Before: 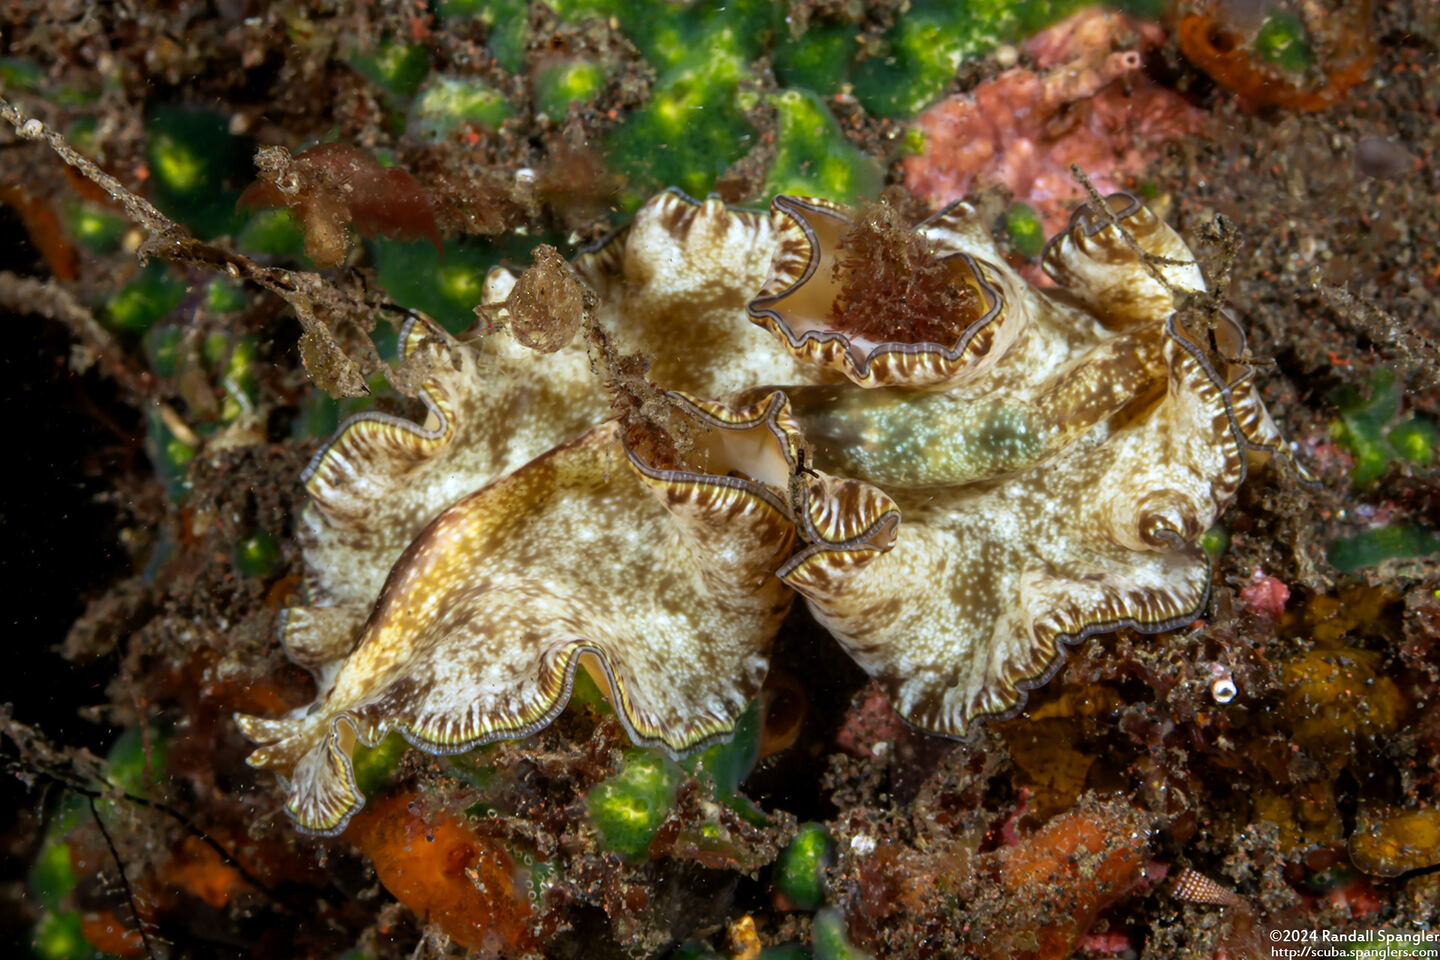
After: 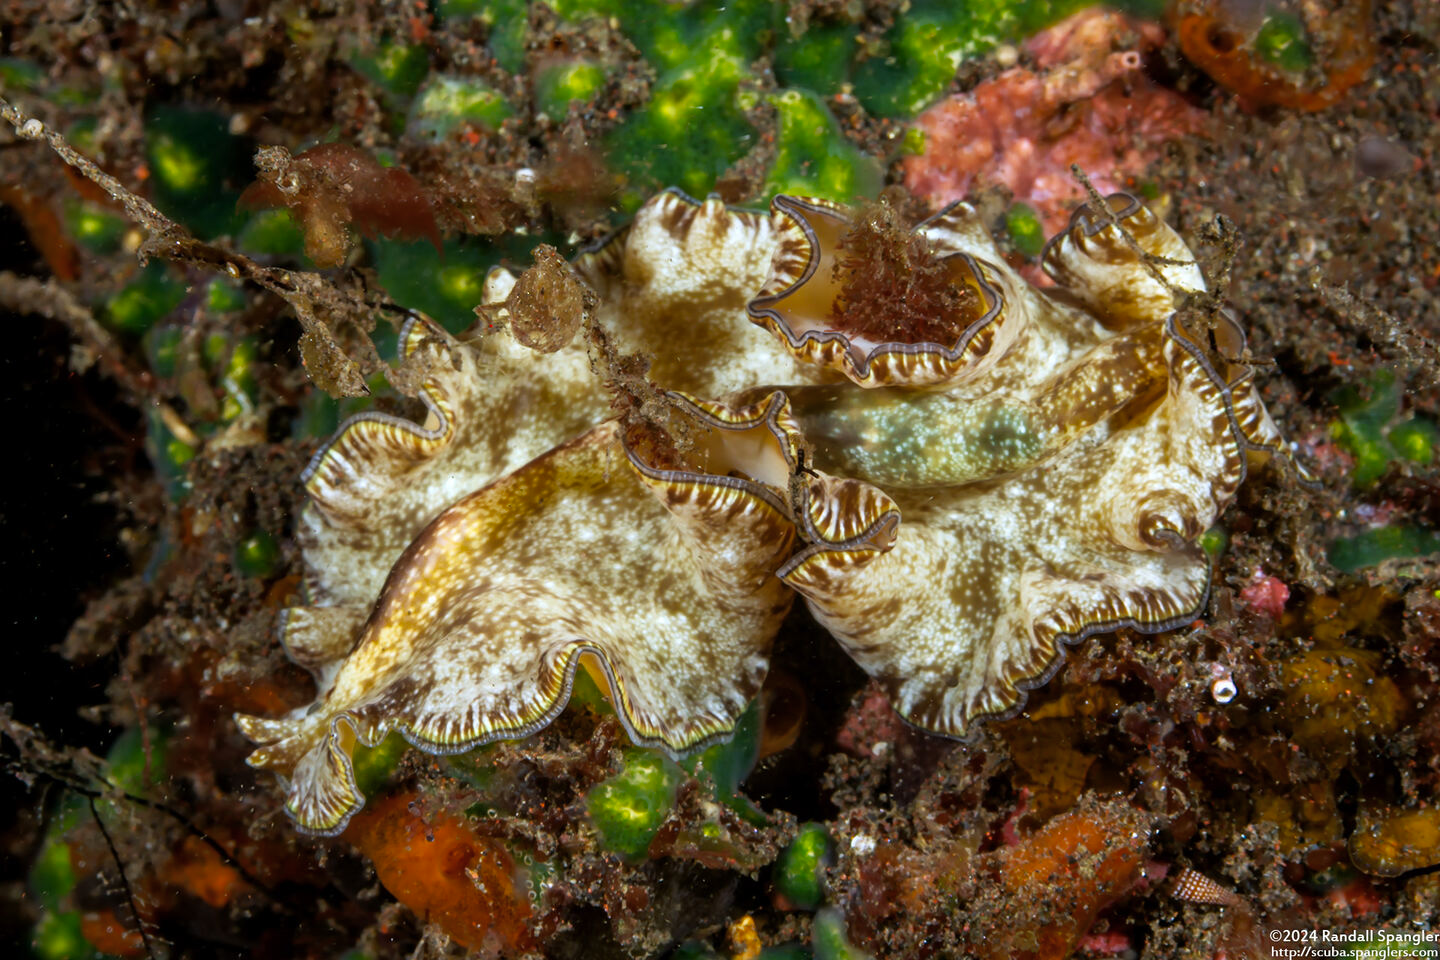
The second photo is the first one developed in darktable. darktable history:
color balance rgb: shadows fall-off 101%, linear chroma grading › mid-tones 7.63%, perceptual saturation grading › mid-tones 11.68%, mask middle-gray fulcrum 22.45%, global vibrance 10.11%, saturation formula JzAzBz (2021)
shadows and highlights: shadows 4.1, highlights -17.6, soften with gaussian
